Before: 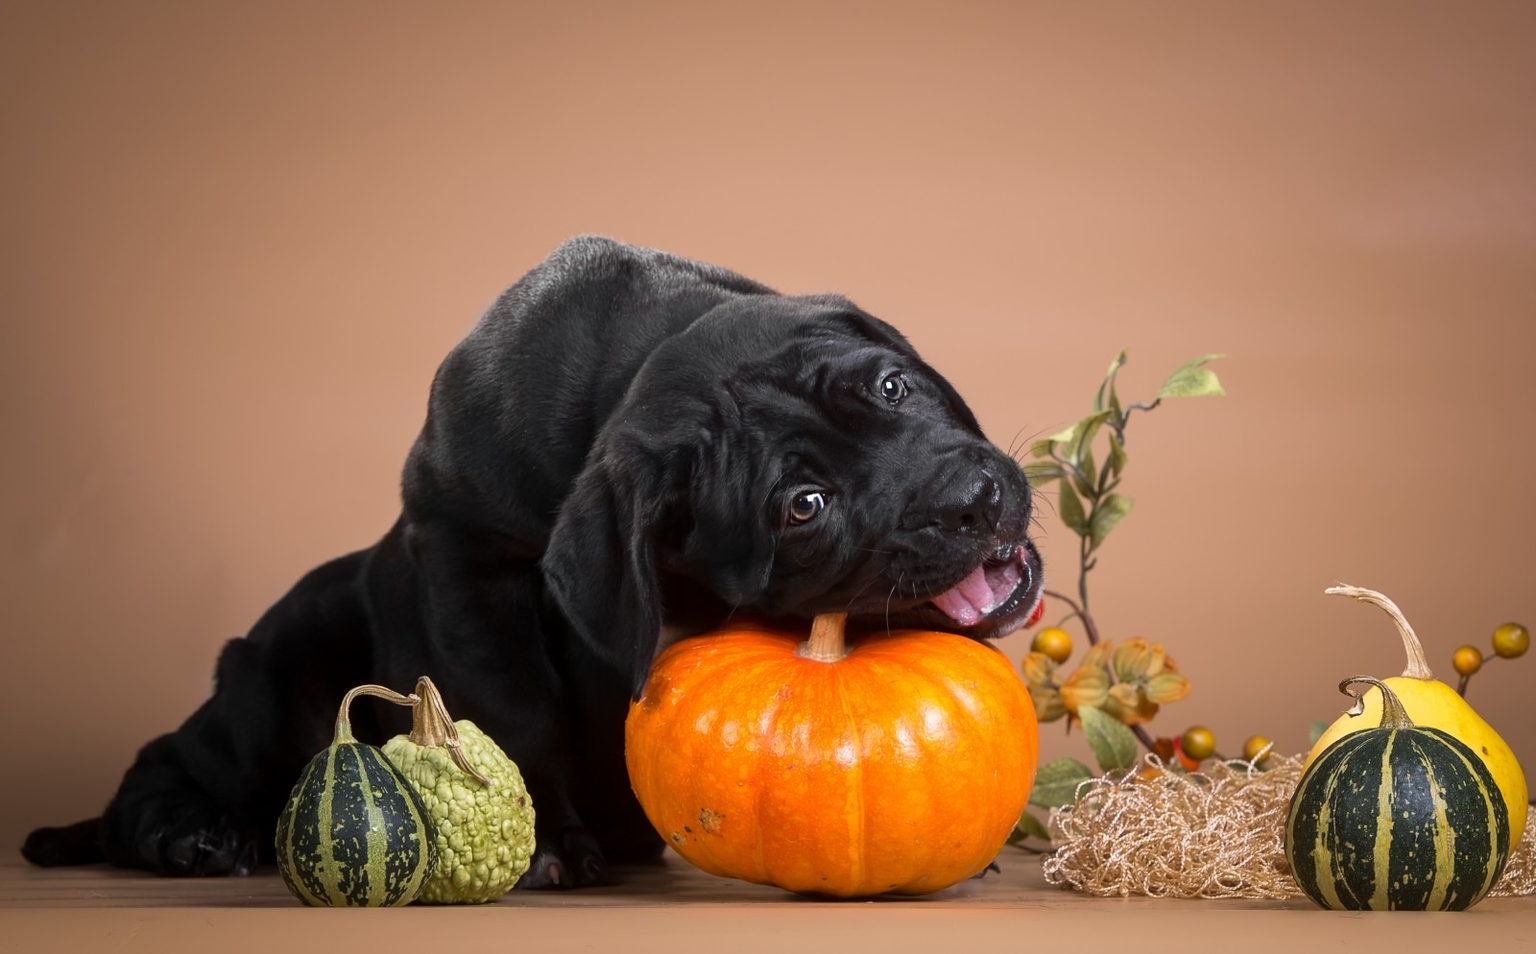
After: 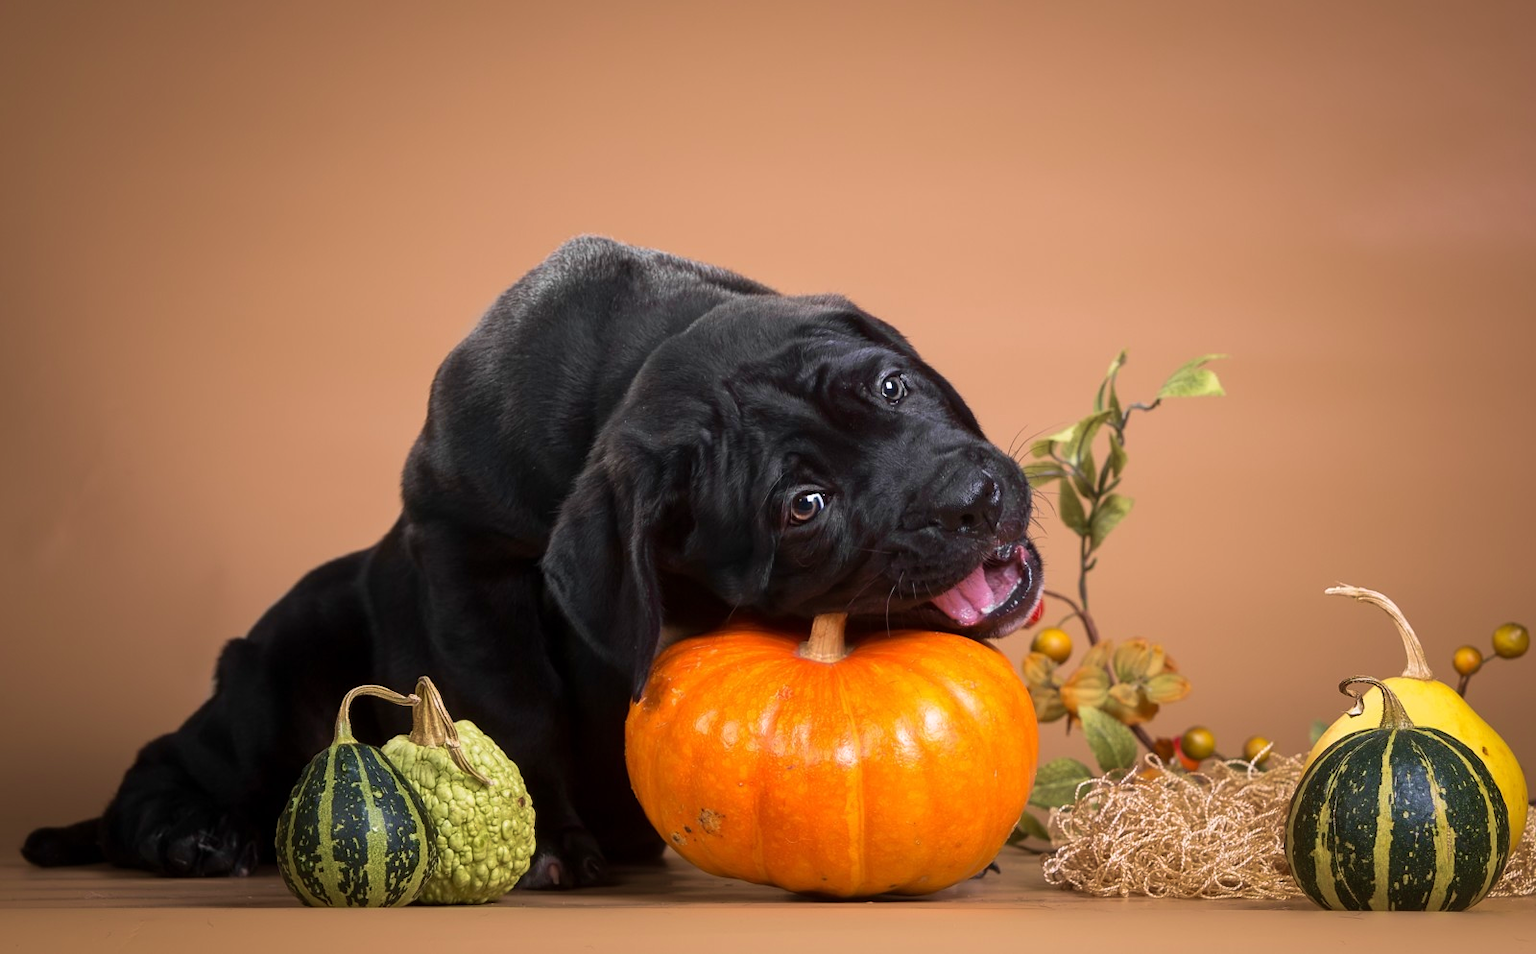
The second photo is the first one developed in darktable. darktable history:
velvia: strength 39.46%
exposure: exposure 0.014 EV, compensate exposure bias true, compensate highlight preservation false
